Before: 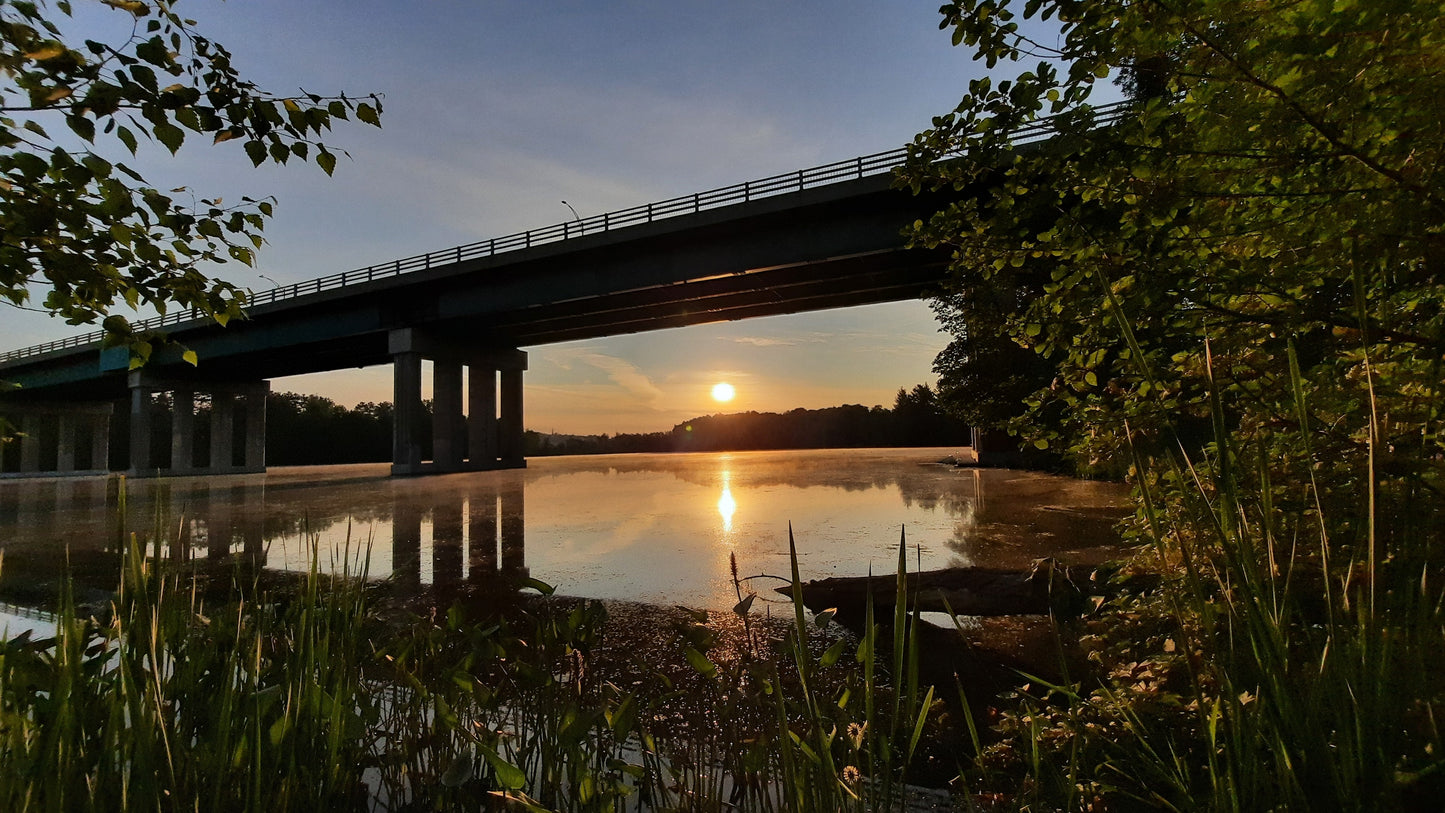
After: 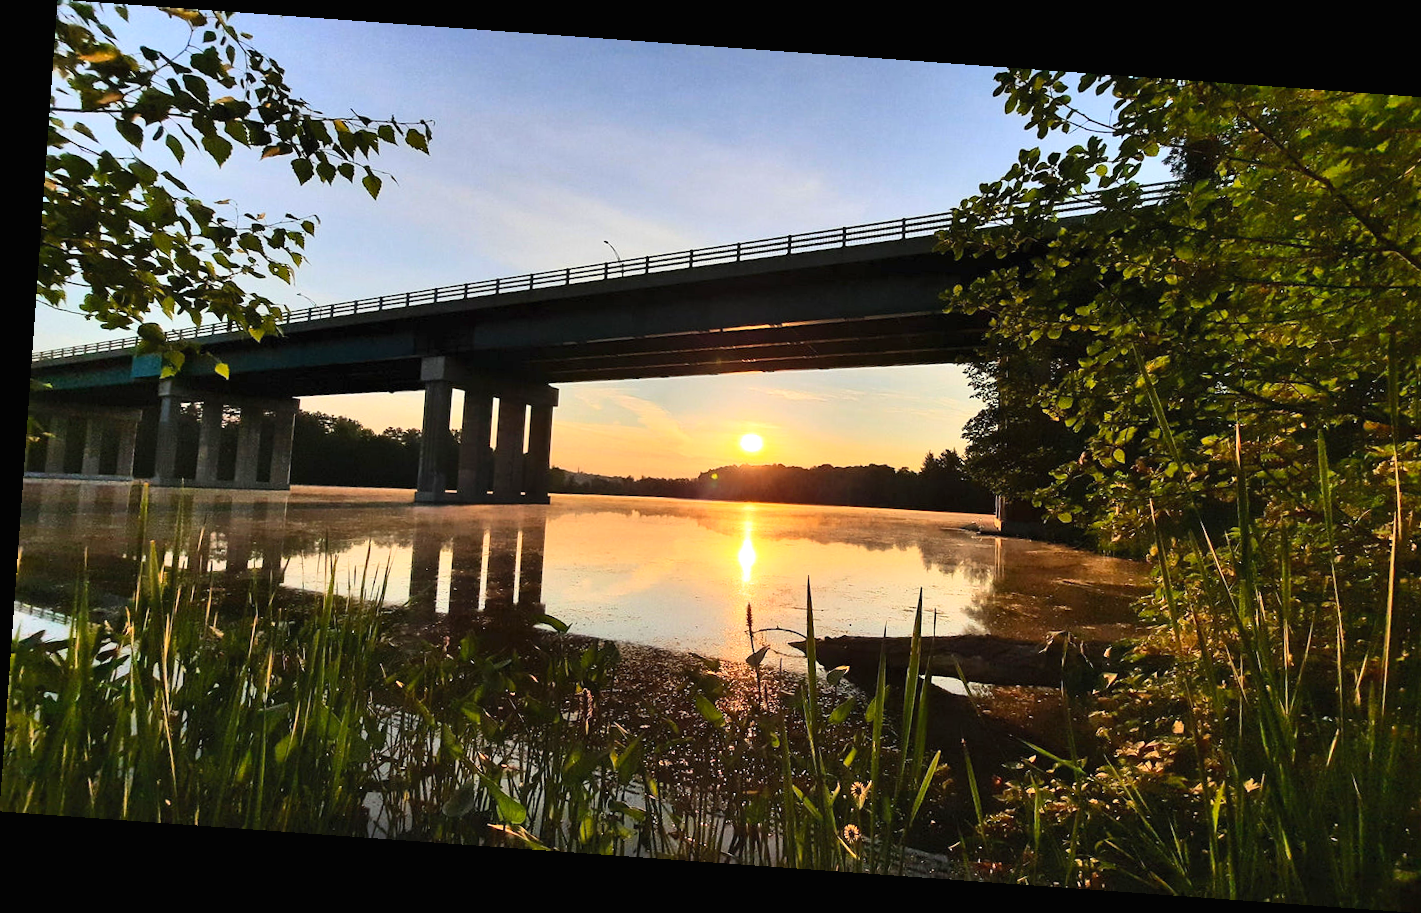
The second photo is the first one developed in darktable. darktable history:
rotate and perspective: rotation 4.1°, automatic cropping off
exposure: black level correction 0, exposure 0.7 EV, compensate exposure bias true, compensate highlight preservation false
crop and rotate: right 5.167%
contrast brightness saturation: contrast 0.2, brightness 0.16, saturation 0.22
